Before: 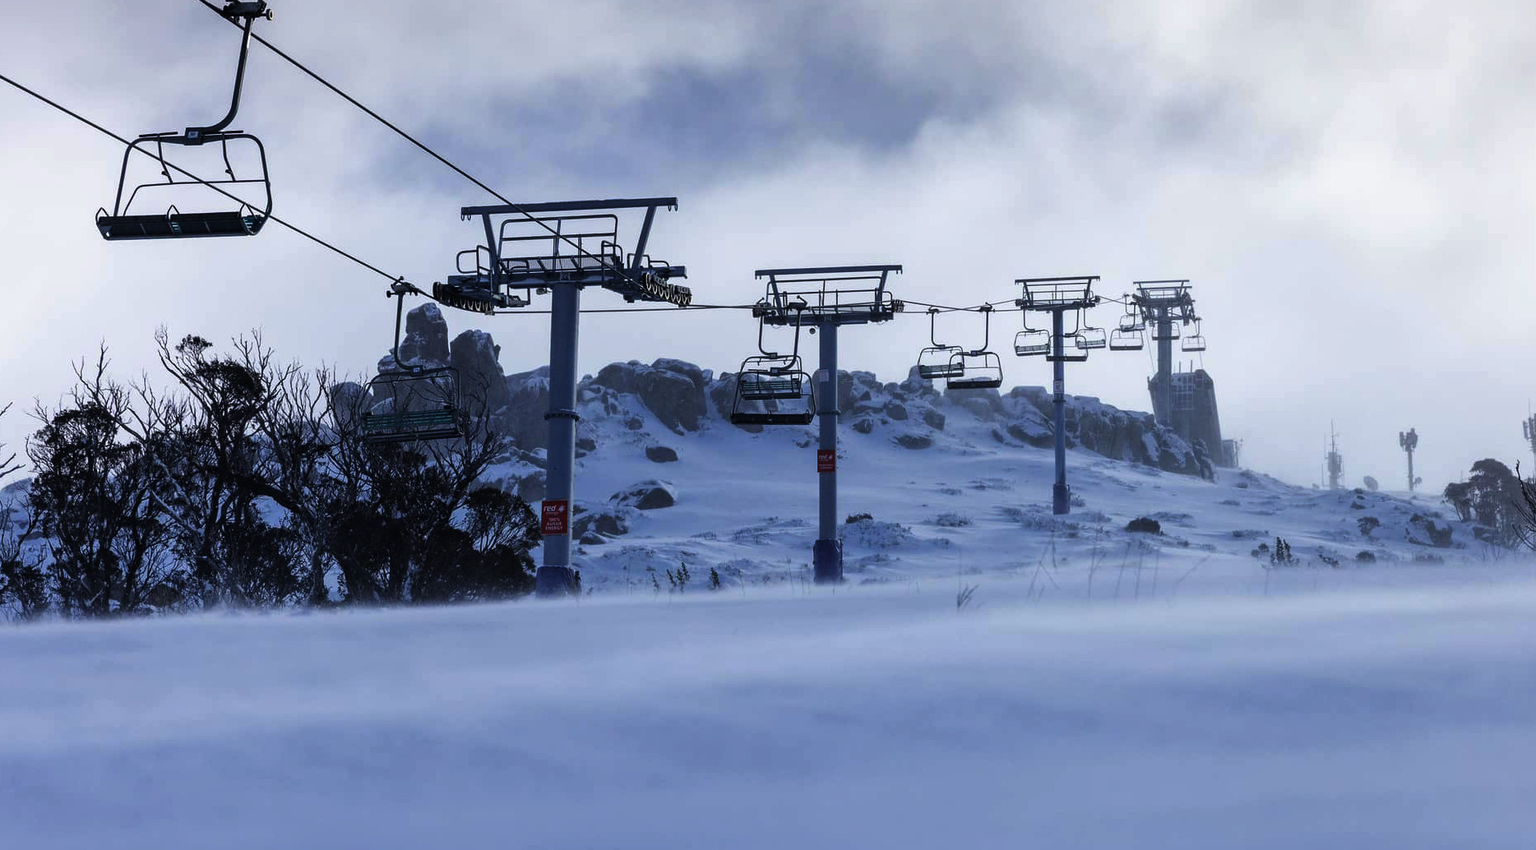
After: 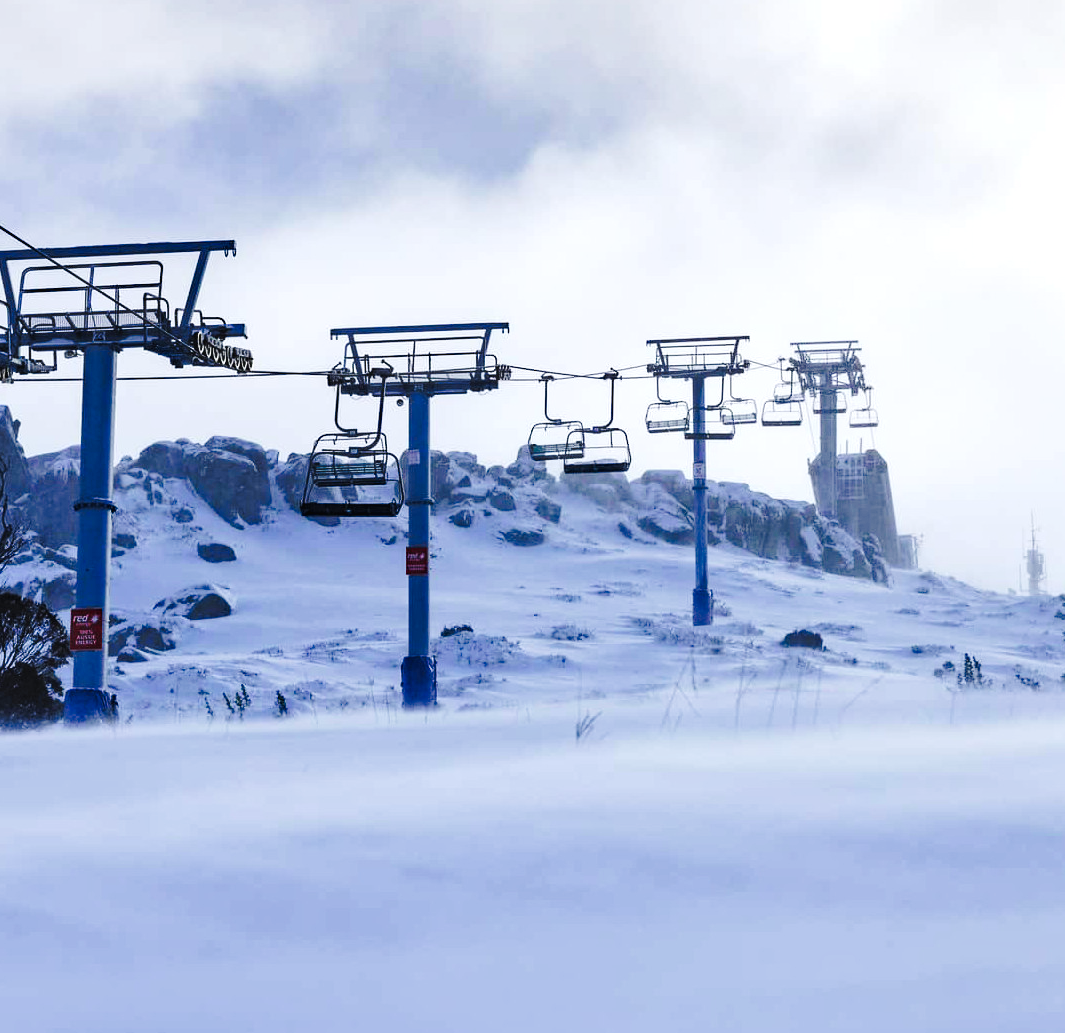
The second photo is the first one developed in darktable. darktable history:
shadows and highlights: shadows 43.07, highlights 6.66
tone curve: curves: ch0 [(0, 0.011) (0.104, 0.085) (0.236, 0.234) (0.398, 0.507) (0.498, 0.621) (0.65, 0.757) (0.835, 0.883) (1, 0.961)]; ch1 [(0, 0) (0.353, 0.344) (0.43, 0.401) (0.479, 0.476) (0.502, 0.502) (0.54, 0.542) (0.602, 0.613) (0.638, 0.668) (0.693, 0.727) (1, 1)]; ch2 [(0, 0) (0.34, 0.314) (0.434, 0.43) (0.5, 0.506) (0.521, 0.54) (0.54, 0.56) (0.595, 0.613) (0.644, 0.729) (1, 1)], preserve colors none
exposure: black level correction 0, exposure 0.691 EV, compensate highlight preservation false
crop: left 31.525%, top 0.007%, right 11.437%
haze removal: compatibility mode true, adaptive false
